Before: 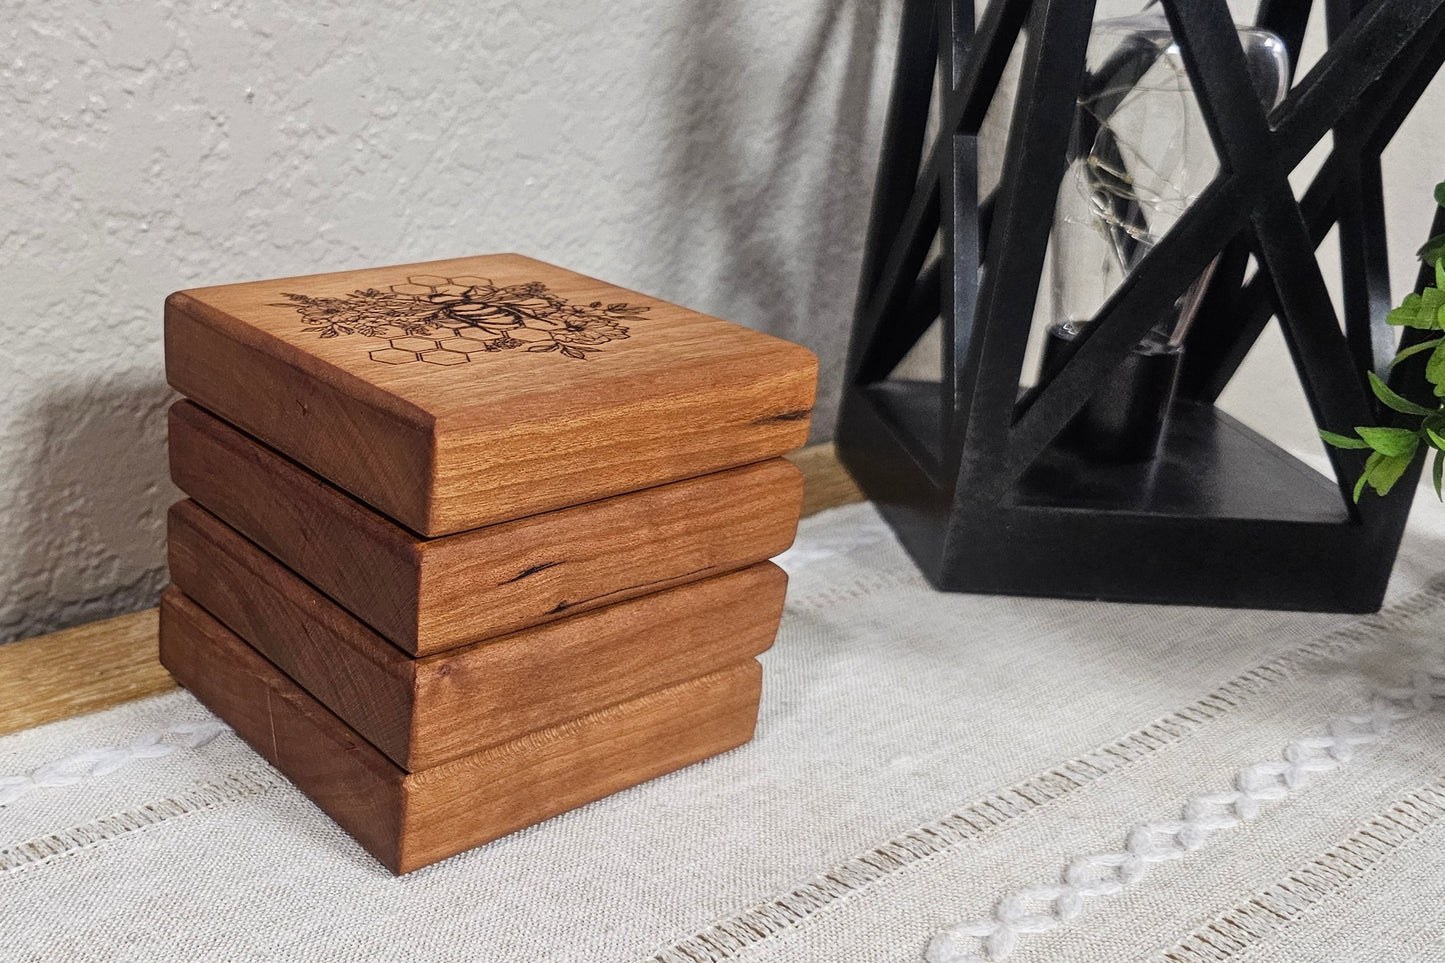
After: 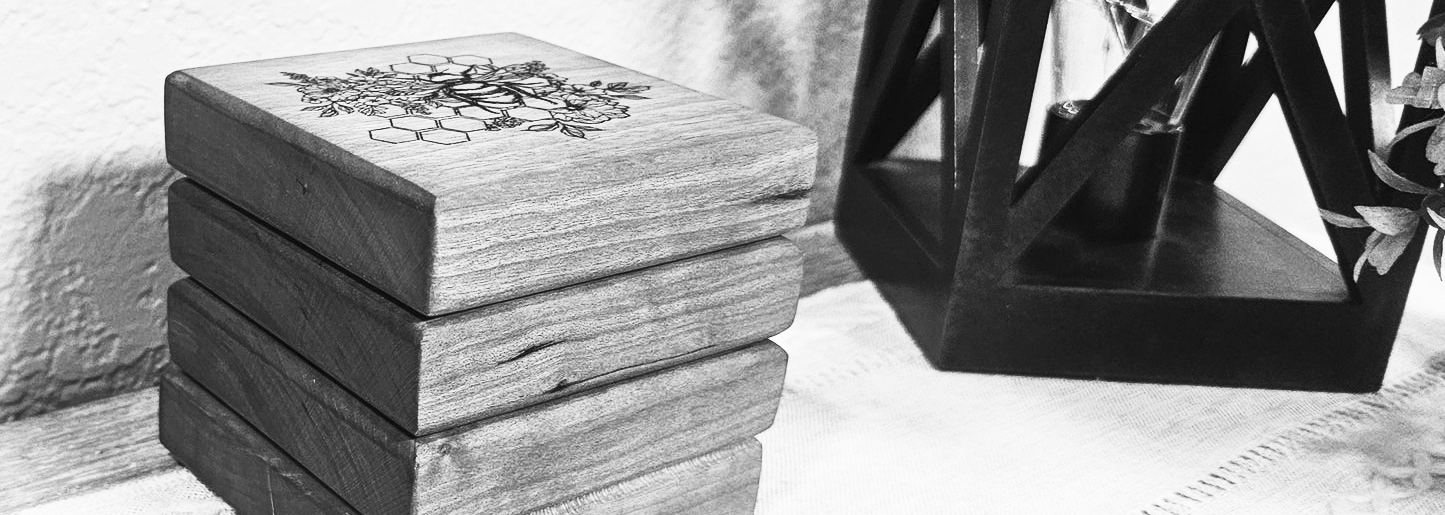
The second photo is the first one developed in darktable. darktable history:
crop and rotate: top 23.043%, bottom 23.437%
contrast brightness saturation: contrast 0.53, brightness 0.47, saturation -1
